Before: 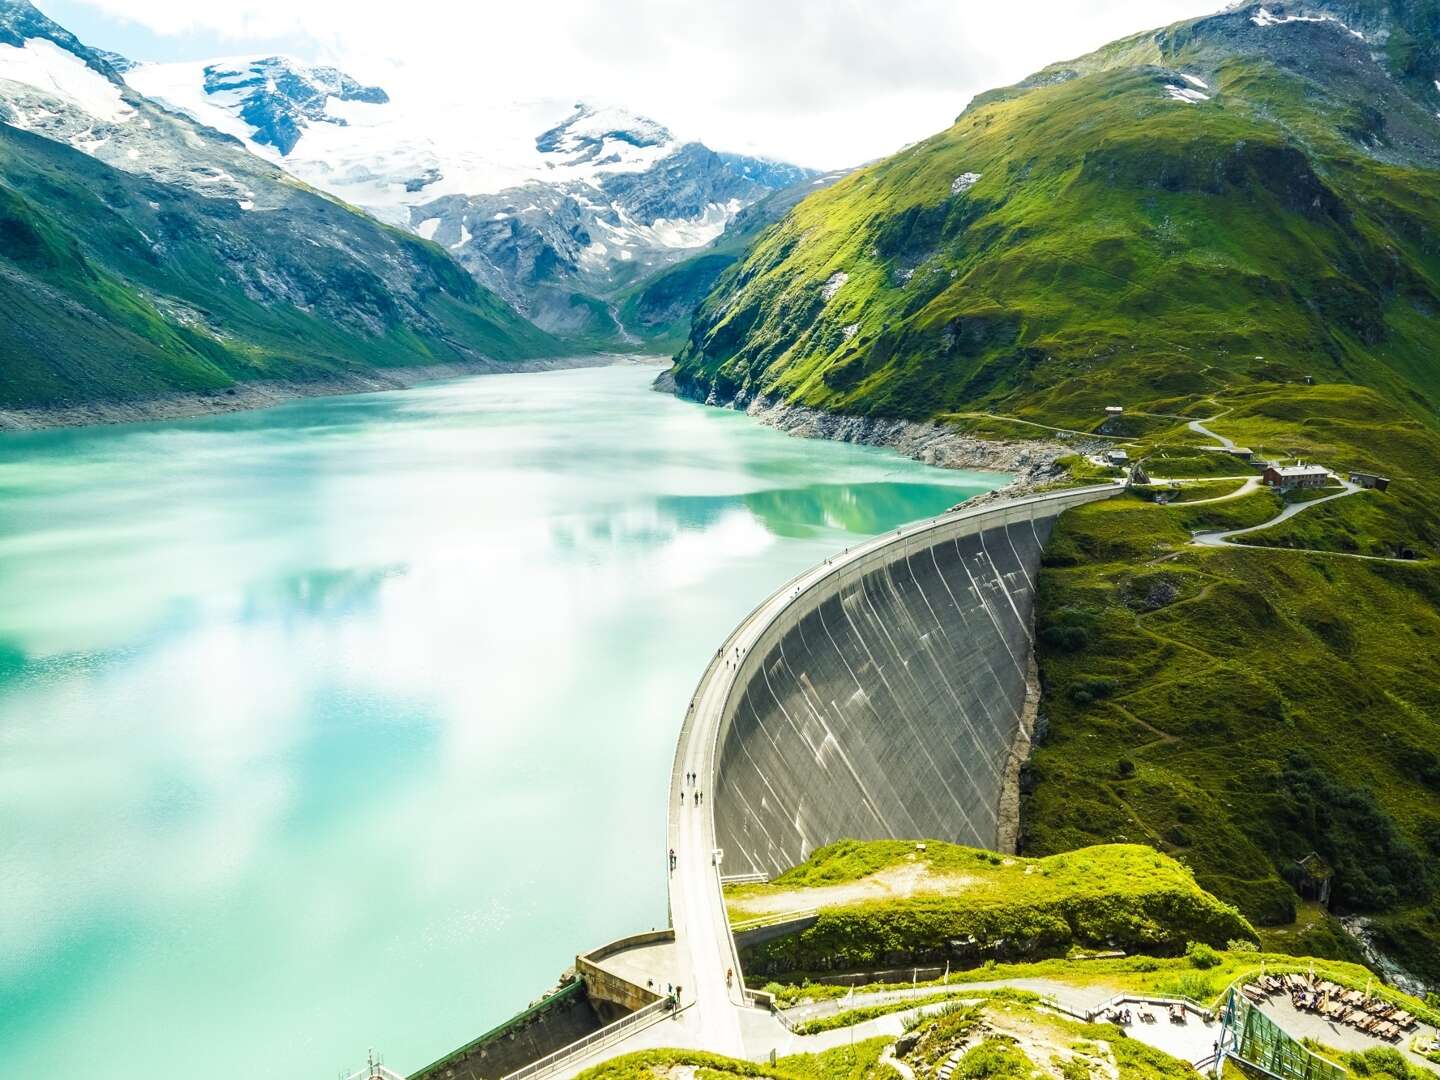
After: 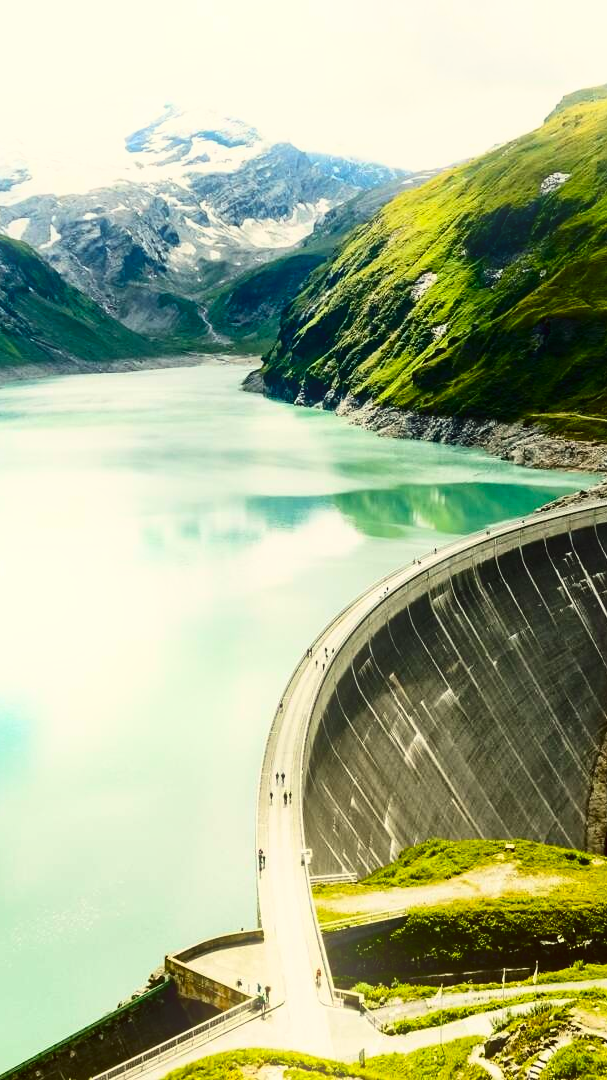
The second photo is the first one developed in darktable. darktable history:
contrast brightness saturation: contrast 0.24, brightness -0.24, saturation 0.14
color balance: lift [1.005, 1.002, 0.998, 0.998], gamma [1, 1.021, 1.02, 0.979], gain [0.923, 1.066, 1.056, 0.934]
crop: left 28.583%, right 29.231%
bloom: size 13.65%, threshold 98.39%, strength 4.82%
